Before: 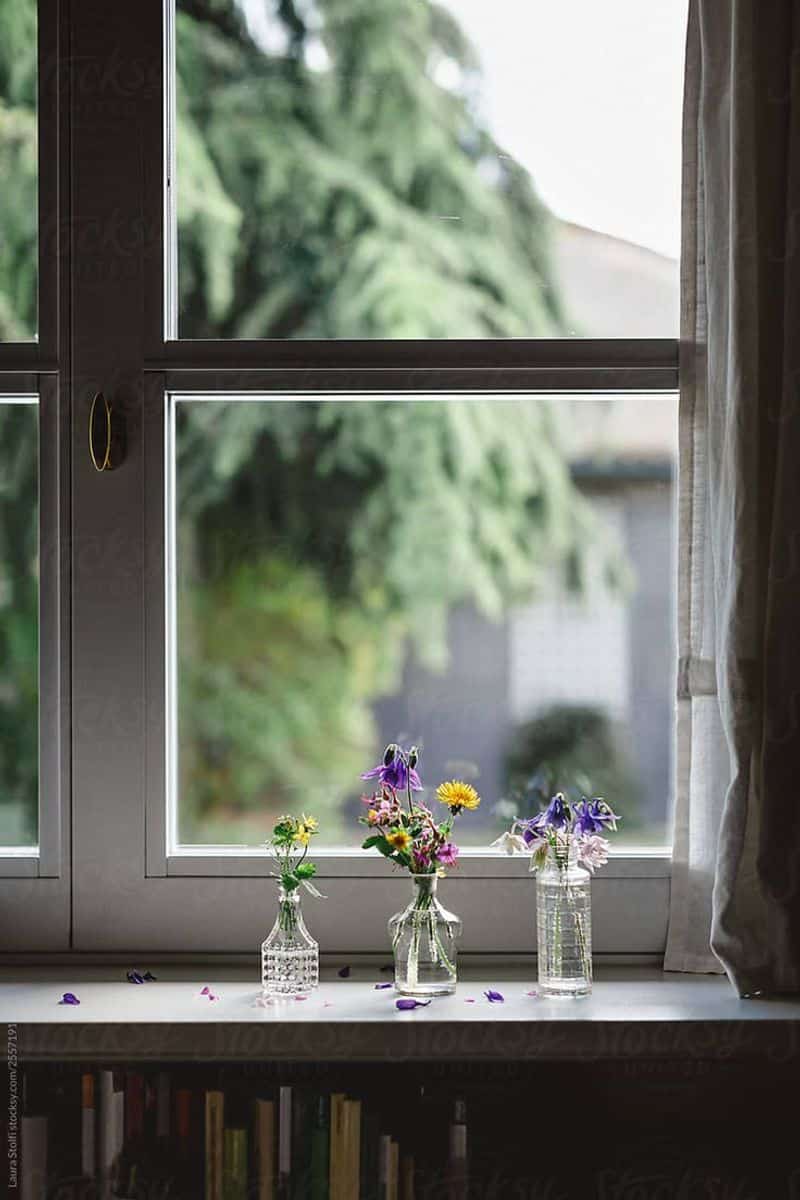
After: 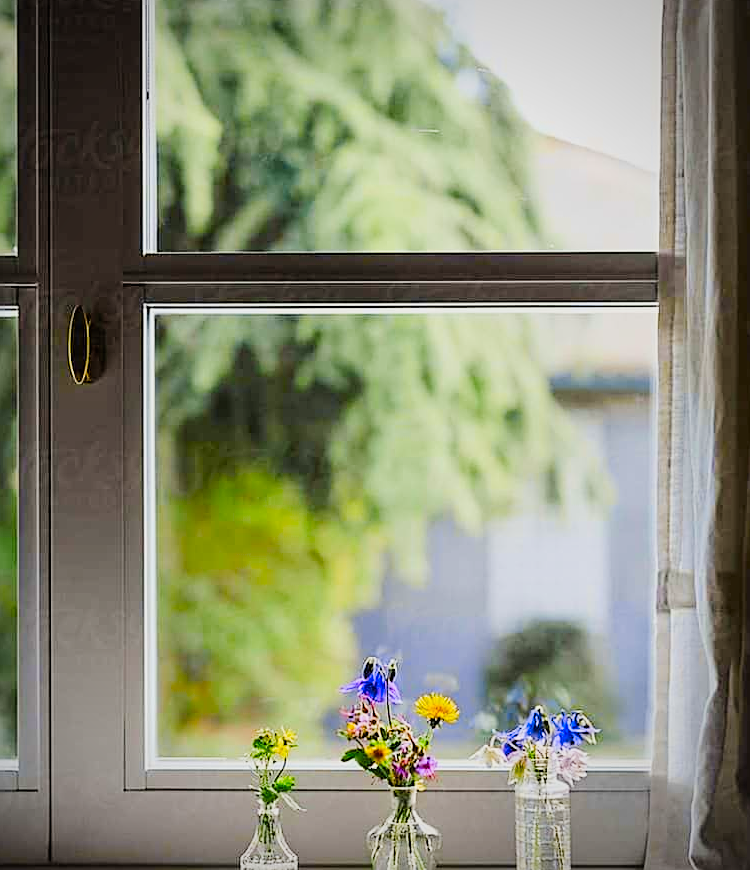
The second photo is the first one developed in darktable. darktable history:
sharpen: on, module defaults
vignetting: fall-off radius 60.92%
color contrast: green-magenta contrast 1.12, blue-yellow contrast 1.95, unbound 0
exposure: exposure 0.95 EV, compensate highlight preservation false
color balance: output saturation 110%
crop: left 2.737%, top 7.287%, right 3.421%, bottom 20.179%
filmic rgb: black relative exposure -6.98 EV, white relative exposure 5.63 EV, hardness 2.86
